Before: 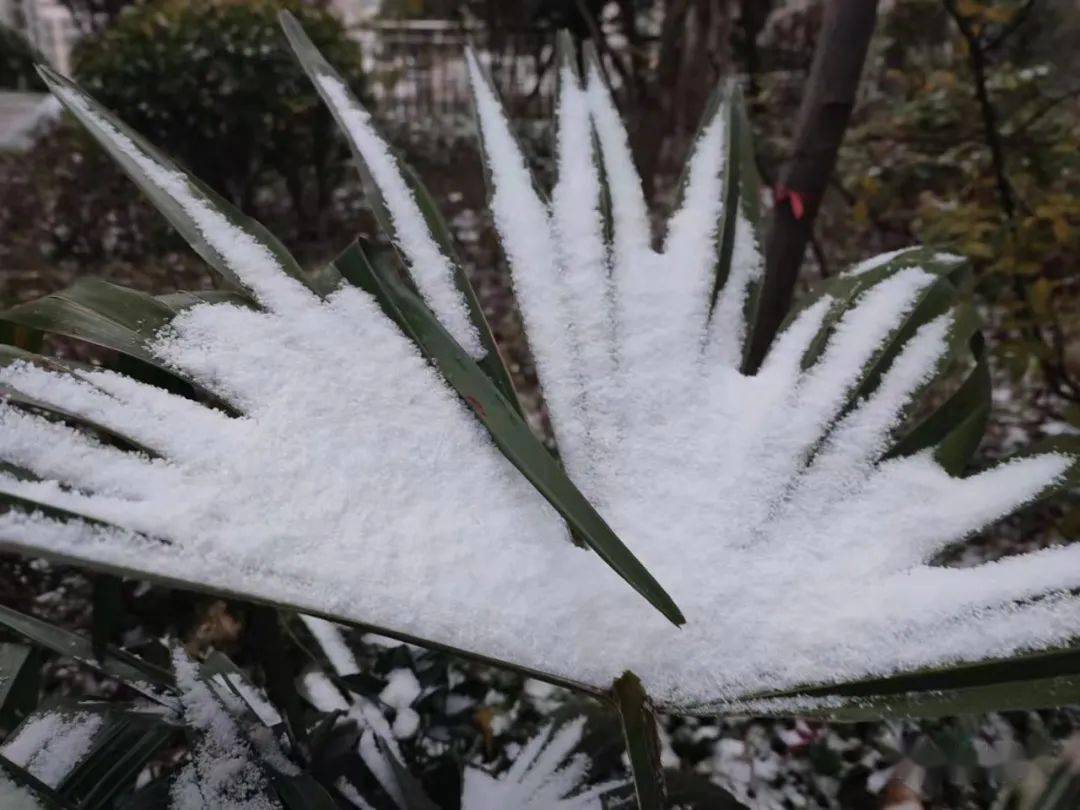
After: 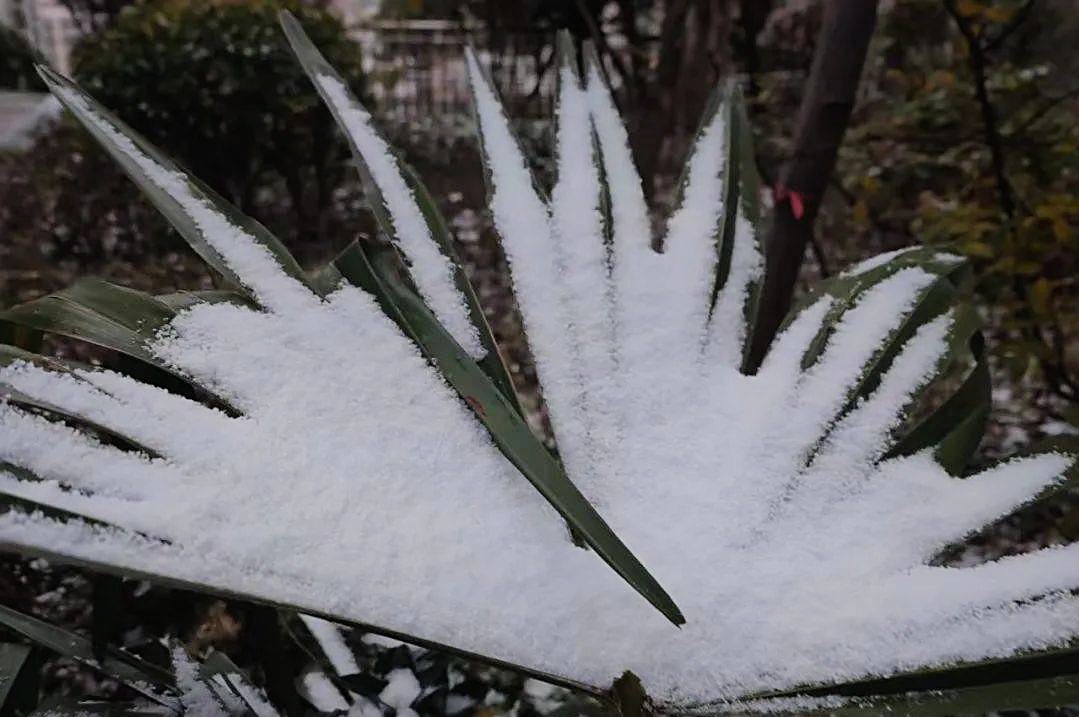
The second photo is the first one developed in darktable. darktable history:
shadows and highlights: shadows -39.25, highlights 64.08, soften with gaussian
color balance rgb: global offset › luminance 0.485%, linear chroma grading › global chroma 8.747%, perceptual saturation grading › global saturation -0.092%, global vibrance 19.581%
crop and rotate: top 0%, bottom 11.455%
sharpen: on, module defaults
filmic rgb: black relative exposure -7.8 EV, white relative exposure 4.26 EV, hardness 3.89
